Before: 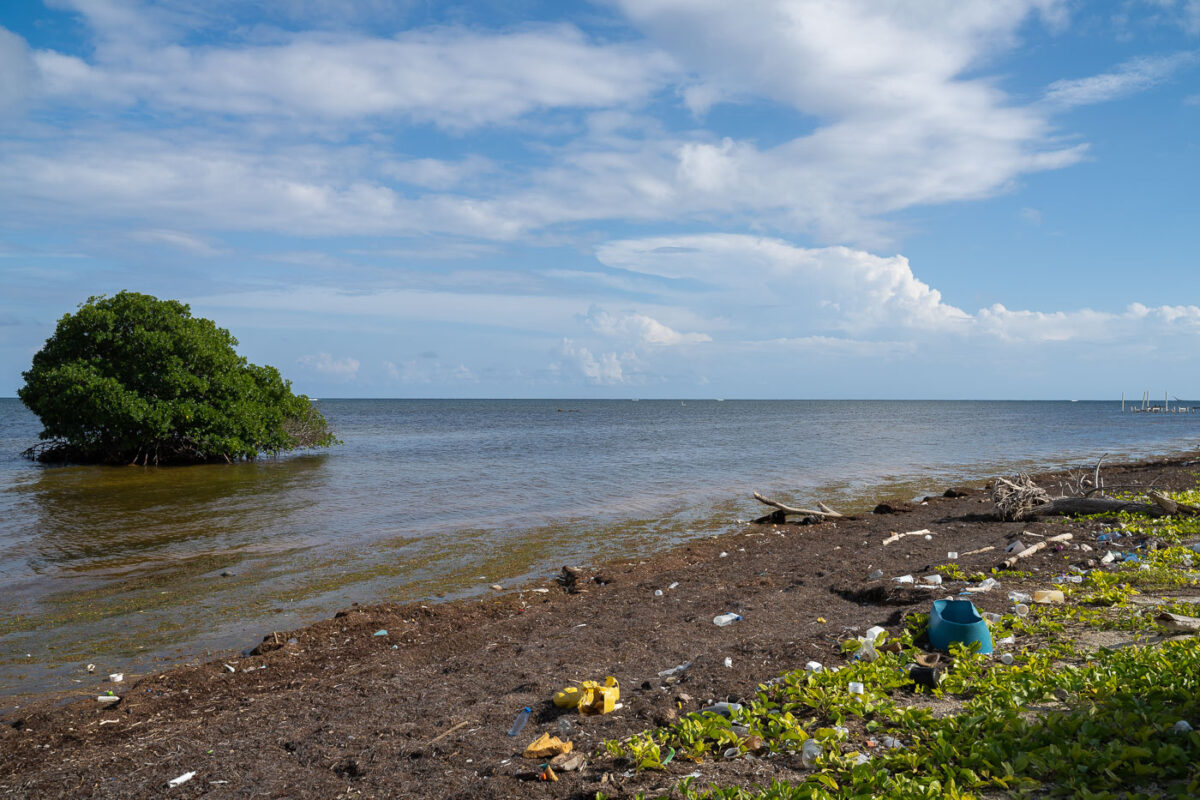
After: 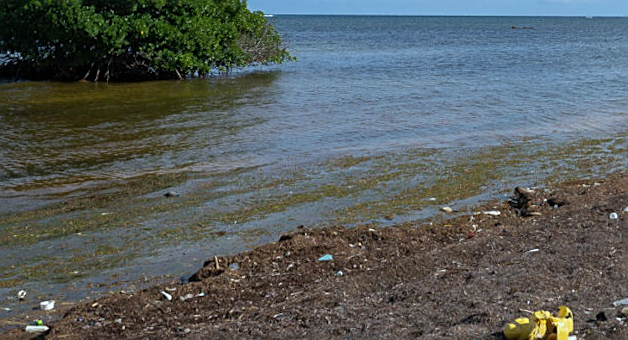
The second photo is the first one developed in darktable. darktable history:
sharpen: on, module defaults
color calibration: illuminant Planckian (black body), x 0.368, y 0.361, temperature 4275.92 K
crop: top 44.483%, right 43.593%, bottom 12.892%
rotate and perspective: rotation 0.215°, lens shift (vertical) -0.139, crop left 0.069, crop right 0.939, crop top 0.002, crop bottom 0.996
